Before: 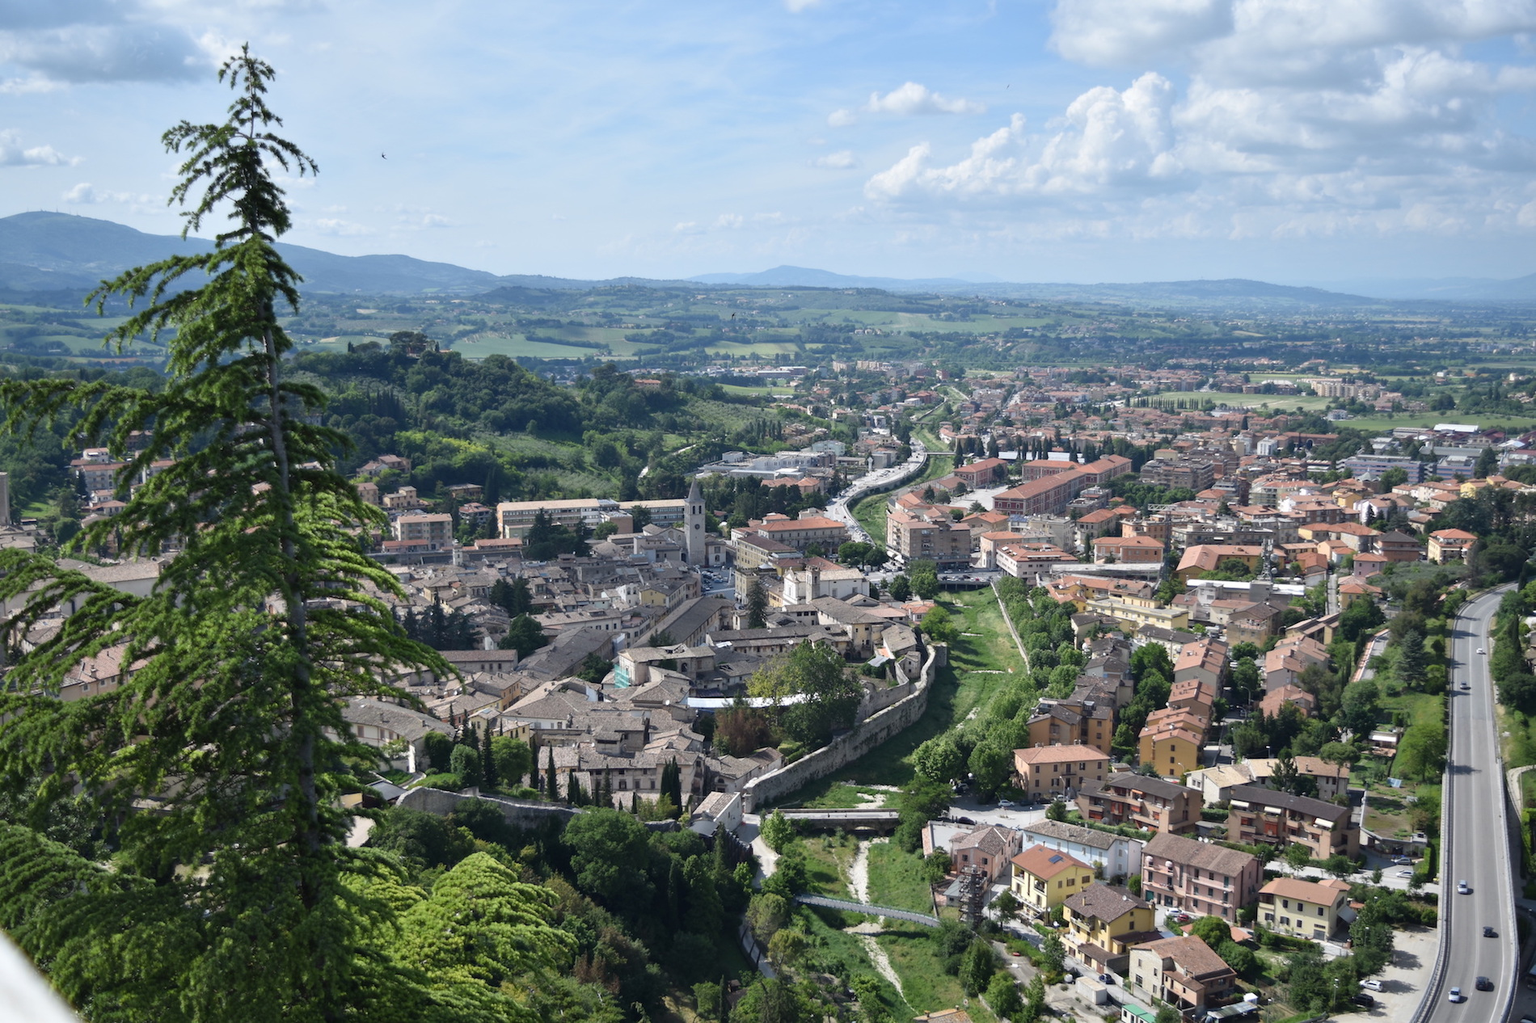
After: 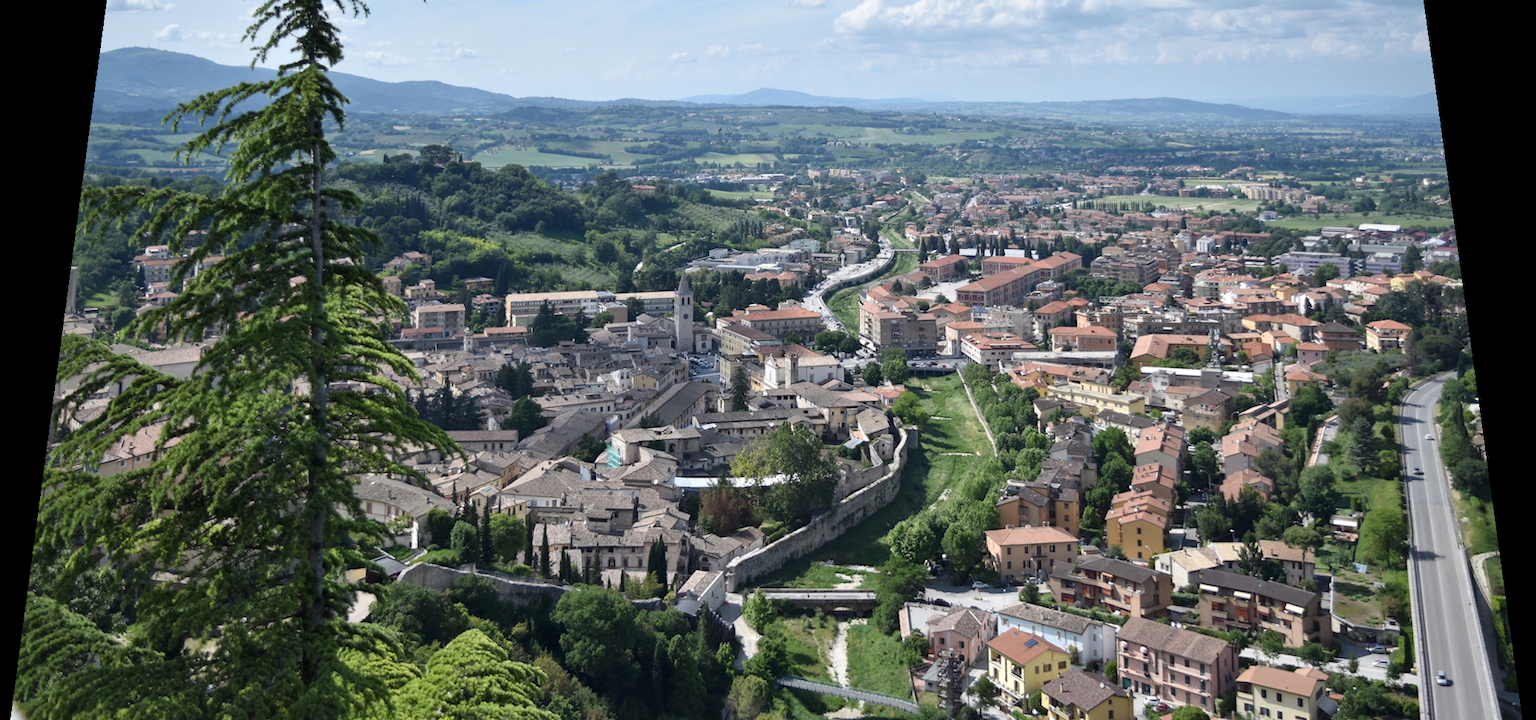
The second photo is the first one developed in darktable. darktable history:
crop: top 13.819%, bottom 11.169%
rotate and perspective: rotation 0.128°, lens shift (vertical) -0.181, lens shift (horizontal) -0.044, shear 0.001, automatic cropping off
local contrast: mode bilateral grid, contrast 20, coarseness 50, detail 120%, midtone range 0.2
